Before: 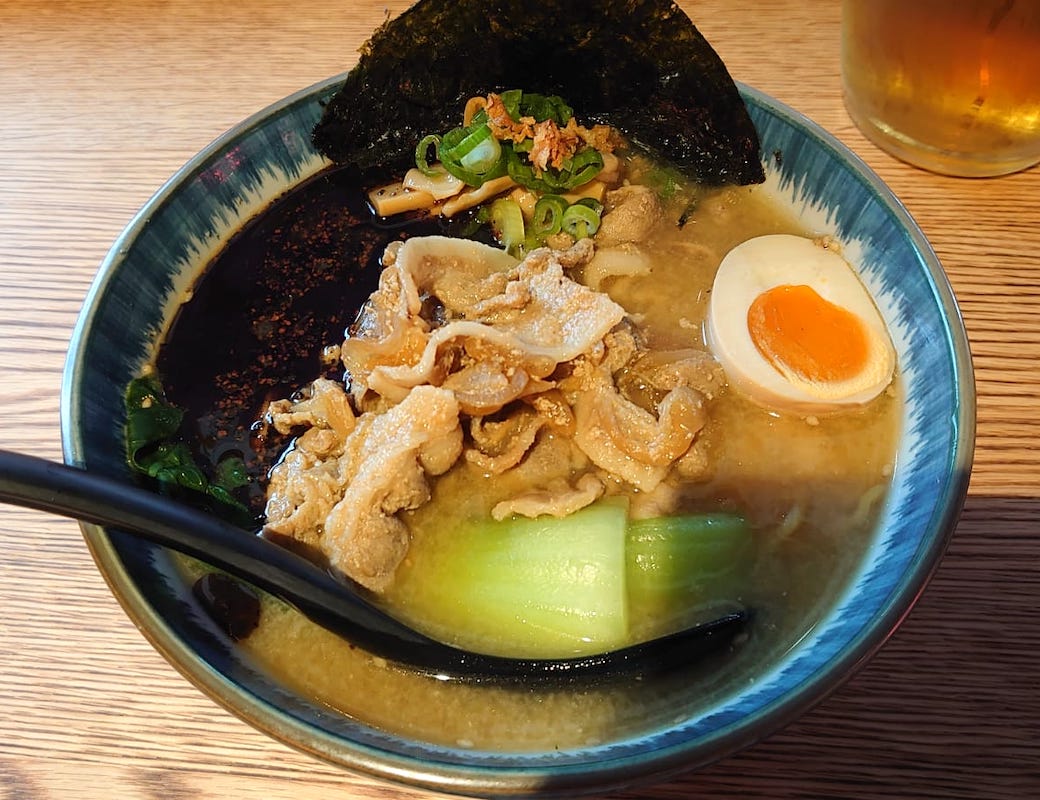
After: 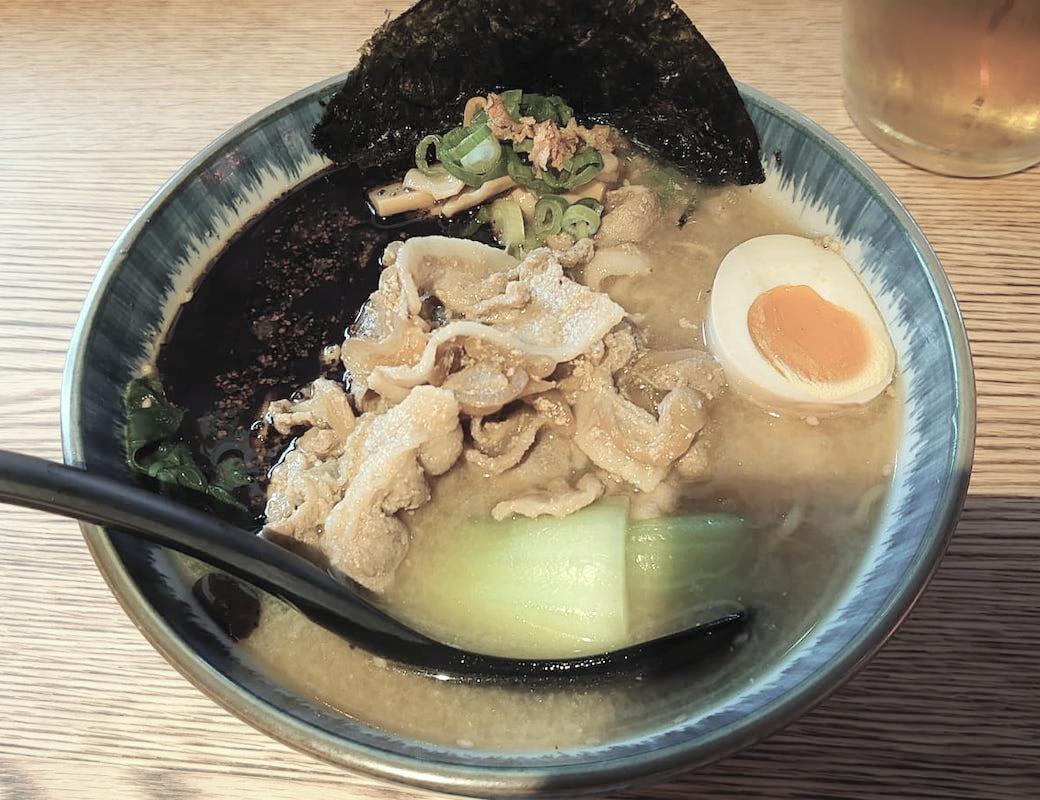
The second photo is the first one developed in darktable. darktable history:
color correction: highlights a* -2.68, highlights b* 2.57
contrast brightness saturation: brightness 0.18, saturation -0.5
